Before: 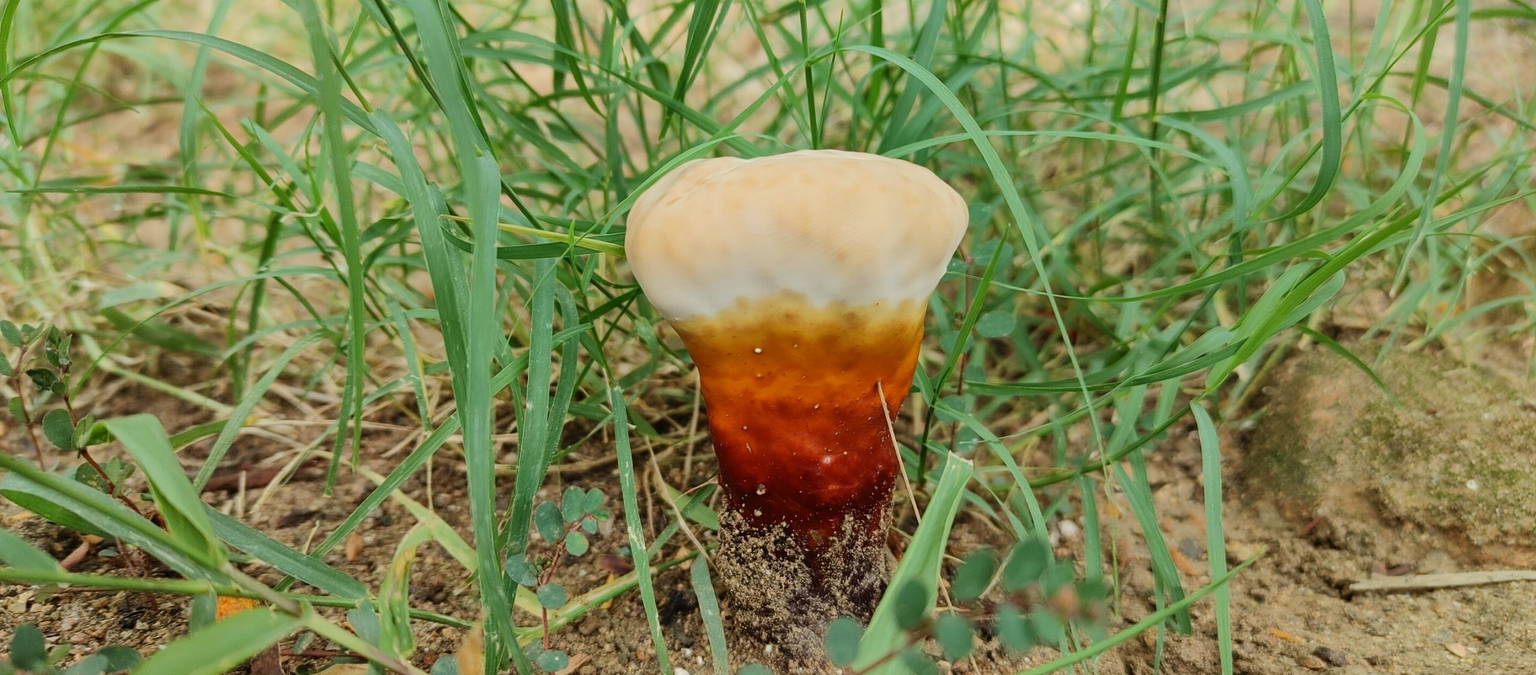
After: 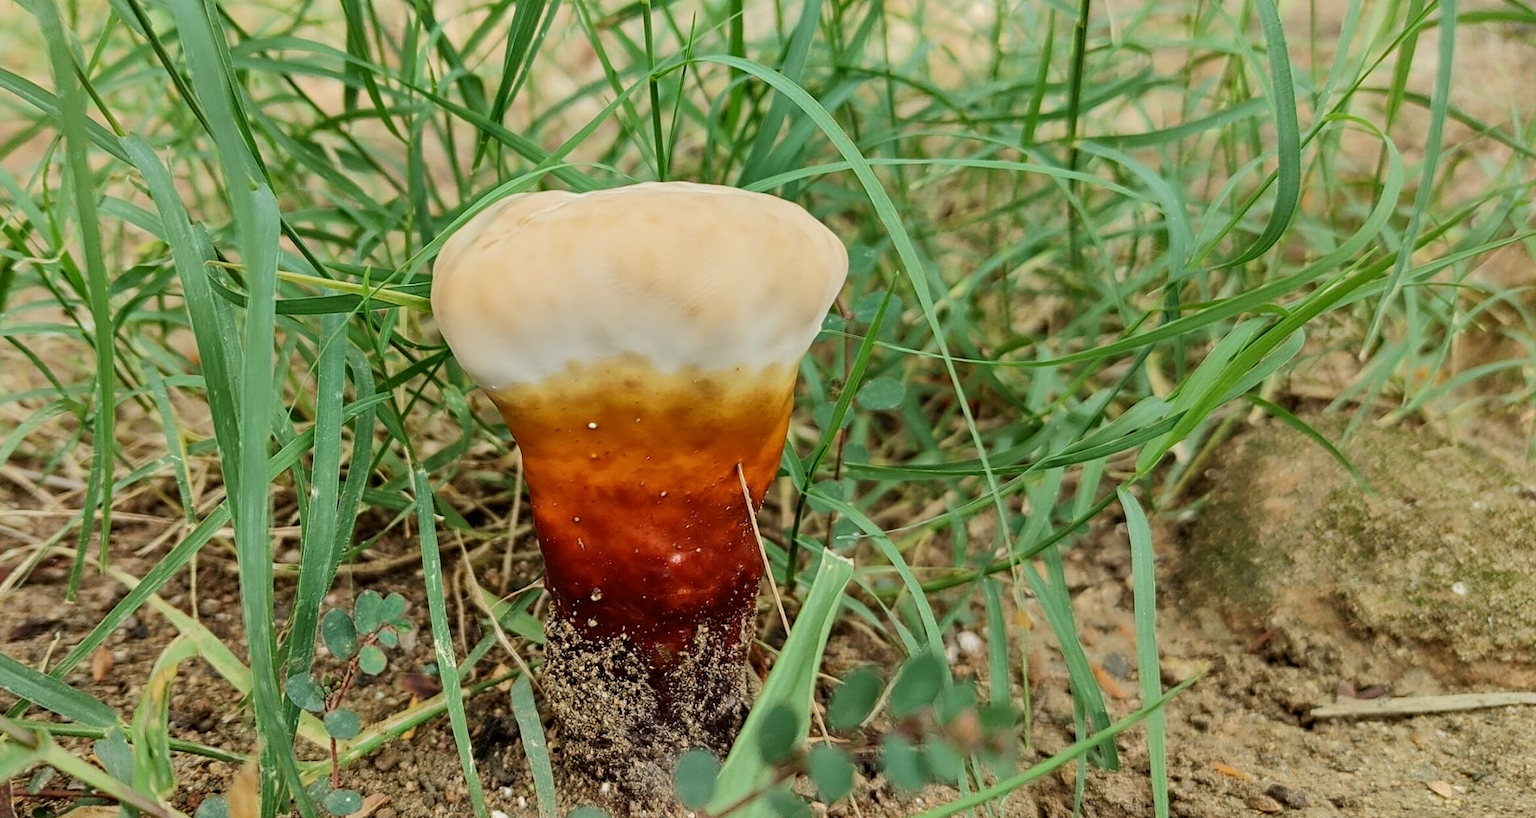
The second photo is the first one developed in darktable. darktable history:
contrast equalizer: octaves 7, y [[0.509, 0.514, 0.523, 0.542, 0.578, 0.603], [0.5 ×6], [0.509, 0.514, 0.523, 0.542, 0.578, 0.603], [0.001, 0.002, 0.003, 0.005, 0.01, 0.013], [0.001, 0.002, 0.003, 0.005, 0.01, 0.013]]
crop: left 17.582%, bottom 0.031%
